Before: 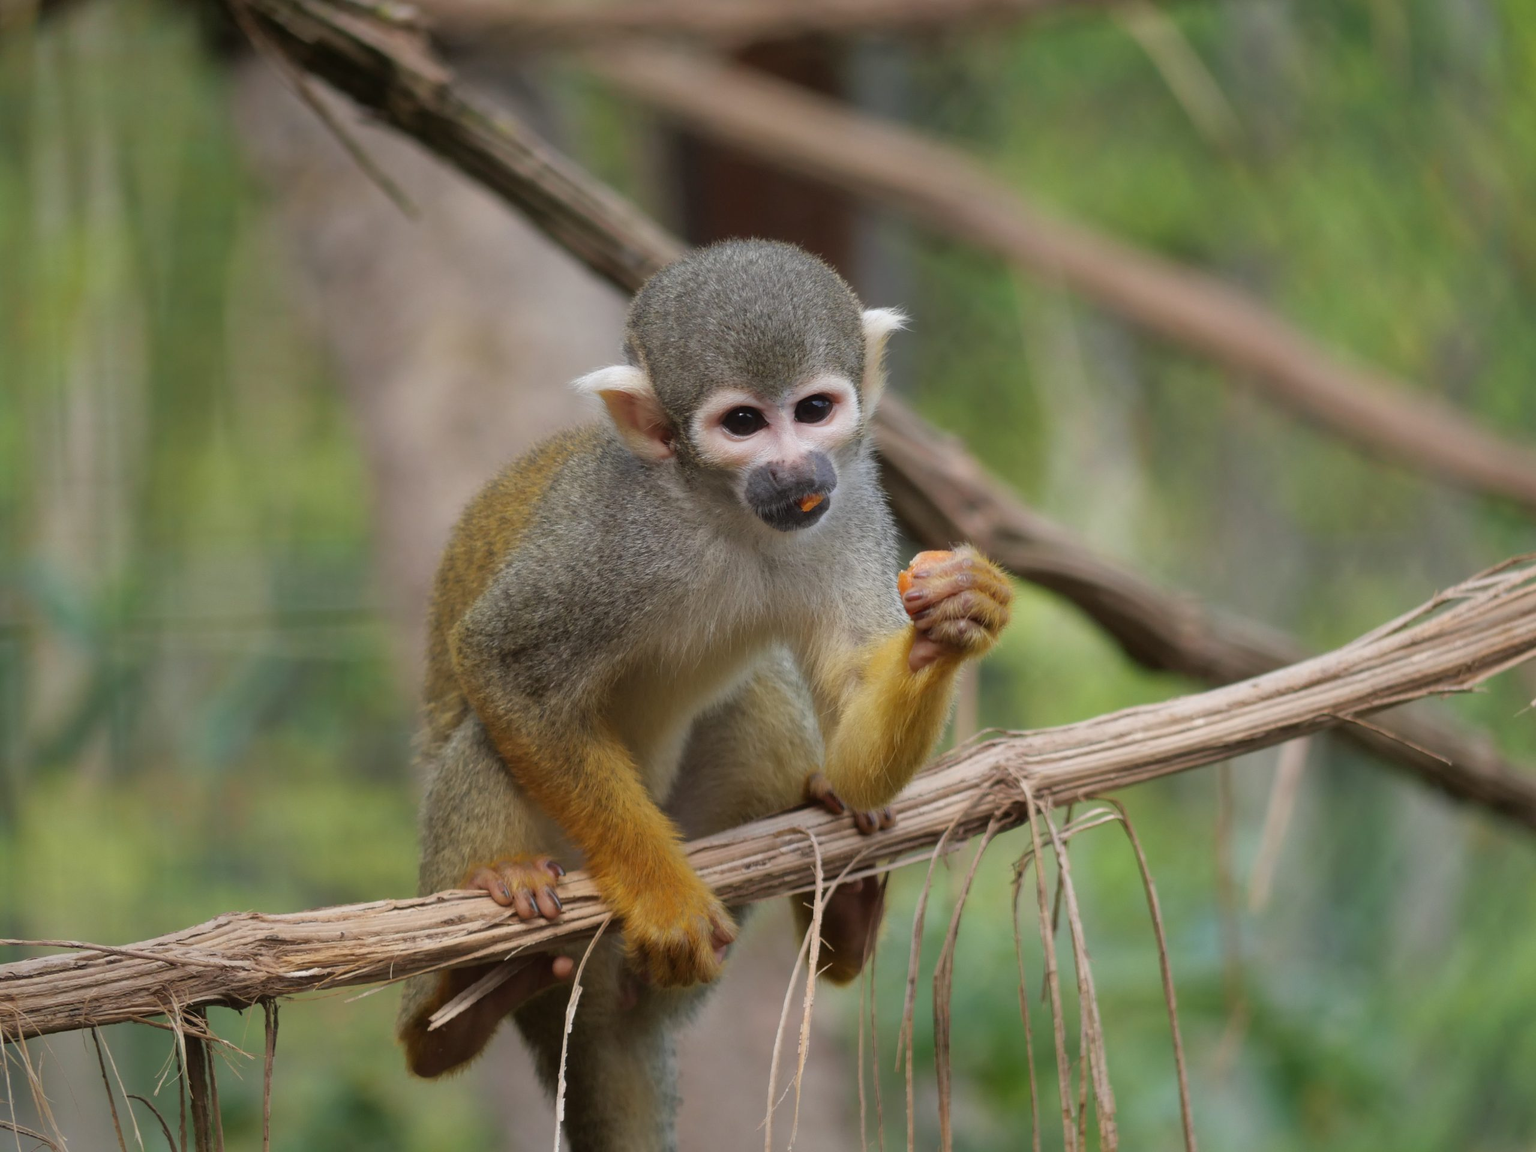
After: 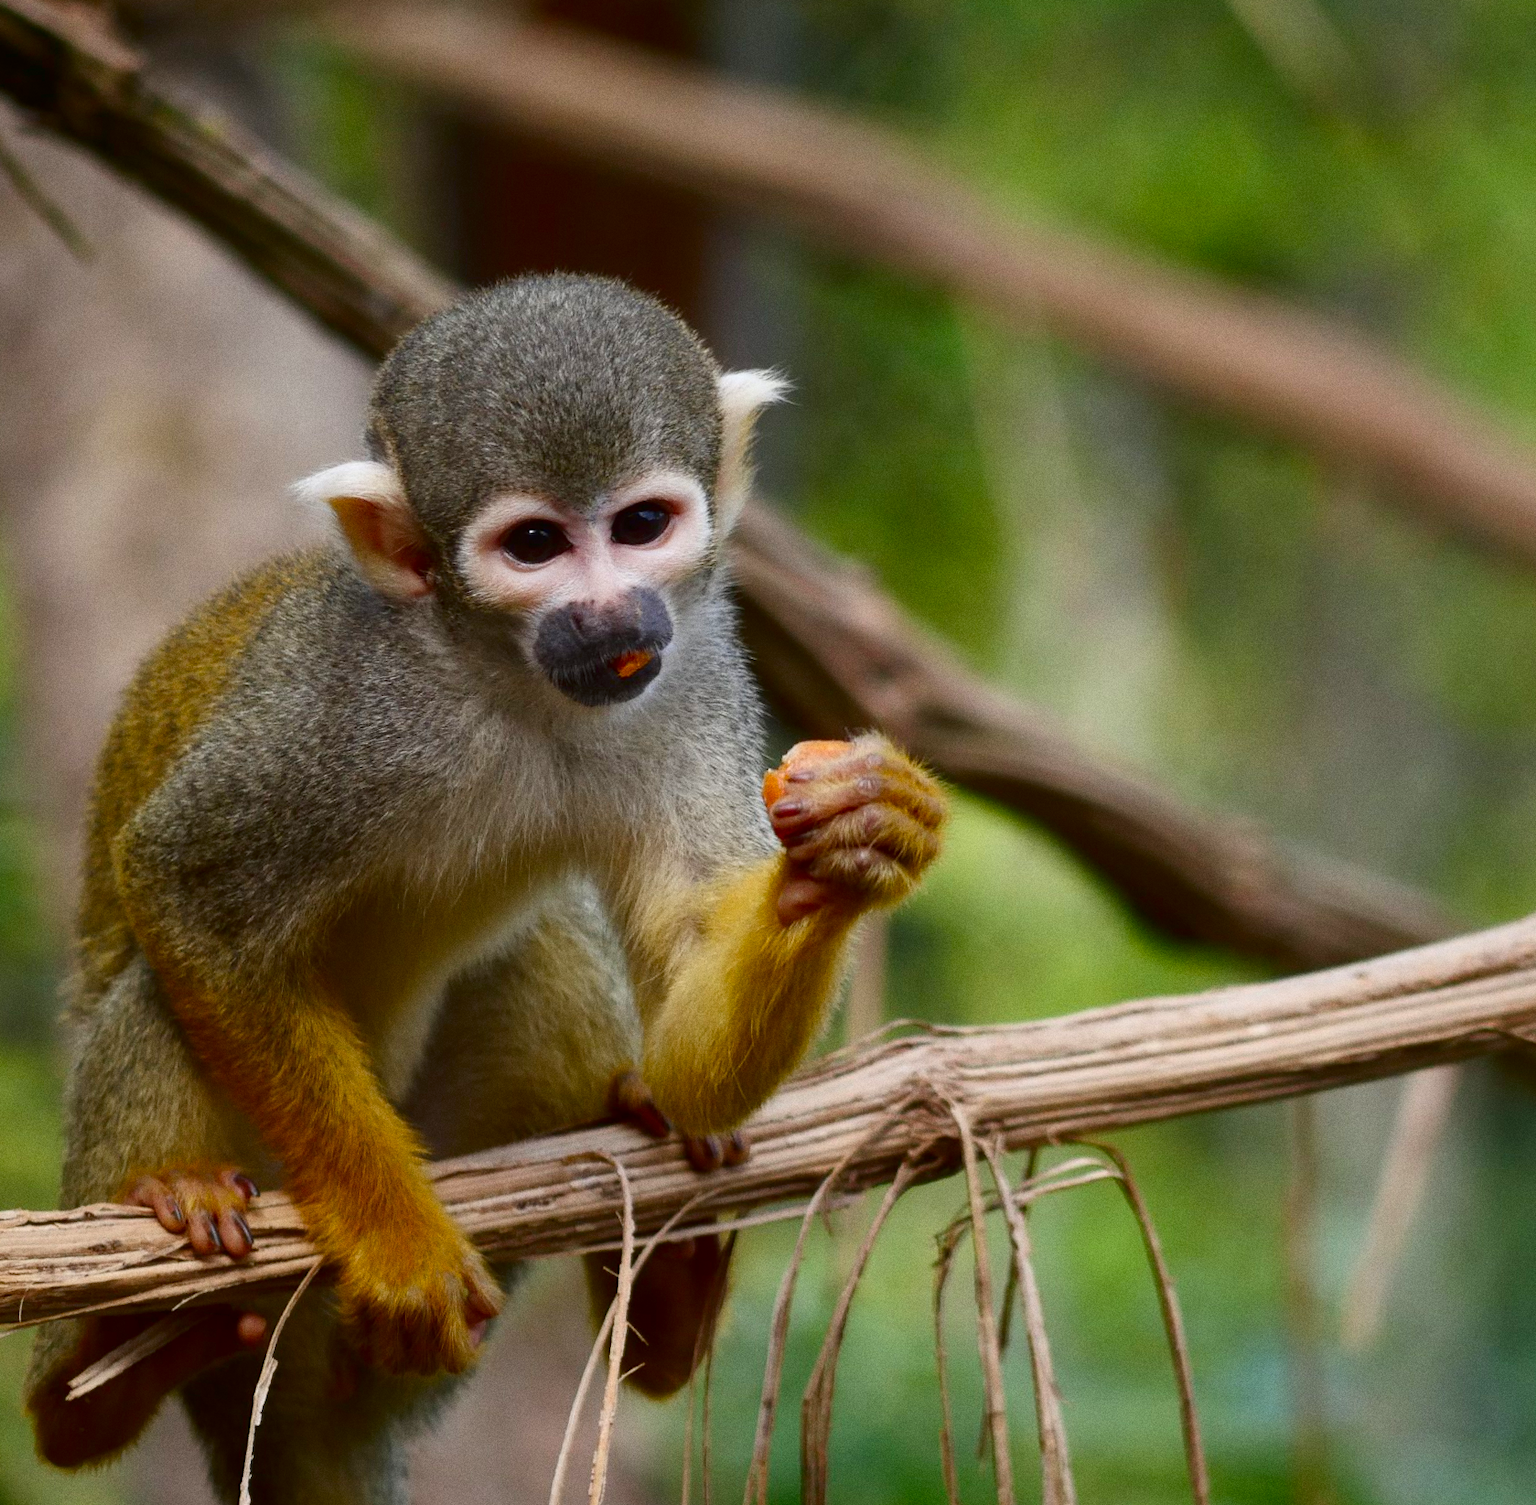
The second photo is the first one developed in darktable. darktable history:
crop and rotate: left 17.732%, right 15.423%
color balance rgb: perceptual saturation grading › global saturation 20%, perceptual saturation grading › highlights -25%, perceptual saturation grading › shadows 25%
grain: coarseness 0.47 ISO
rotate and perspective: rotation 1.69°, lens shift (vertical) -0.023, lens shift (horizontal) -0.291, crop left 0.025, crop right 0.988, crop top 0.092, crop bottom 0.842
contrast brightness saturation: contrast 0.21, brightness -0.11, saturation 0.21
